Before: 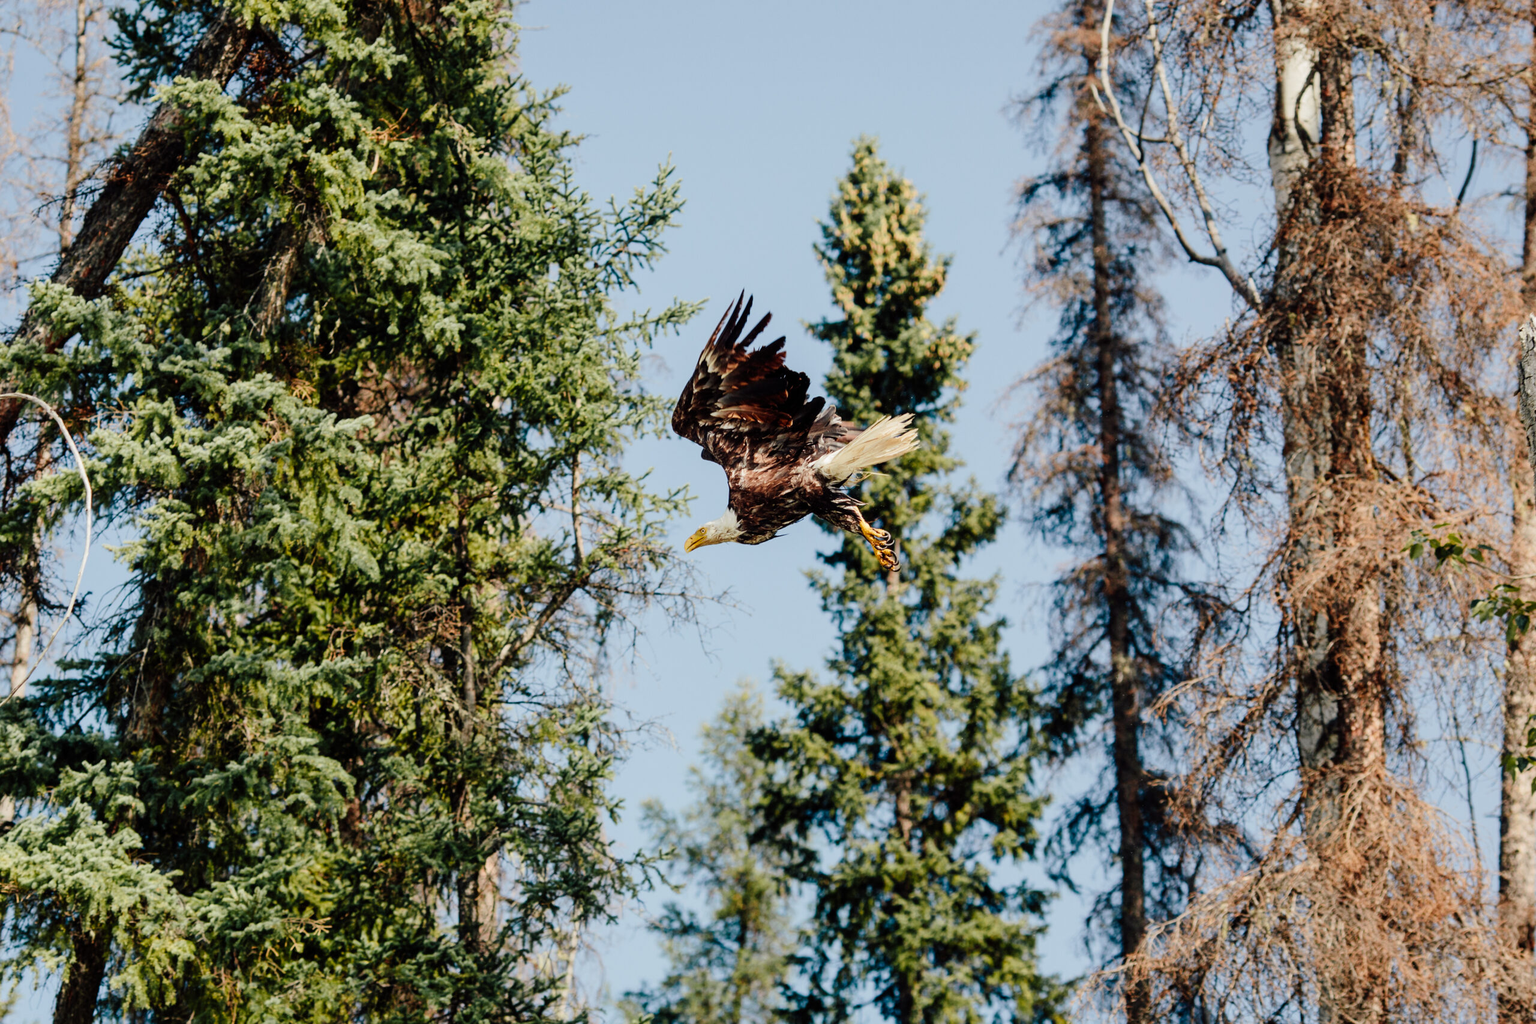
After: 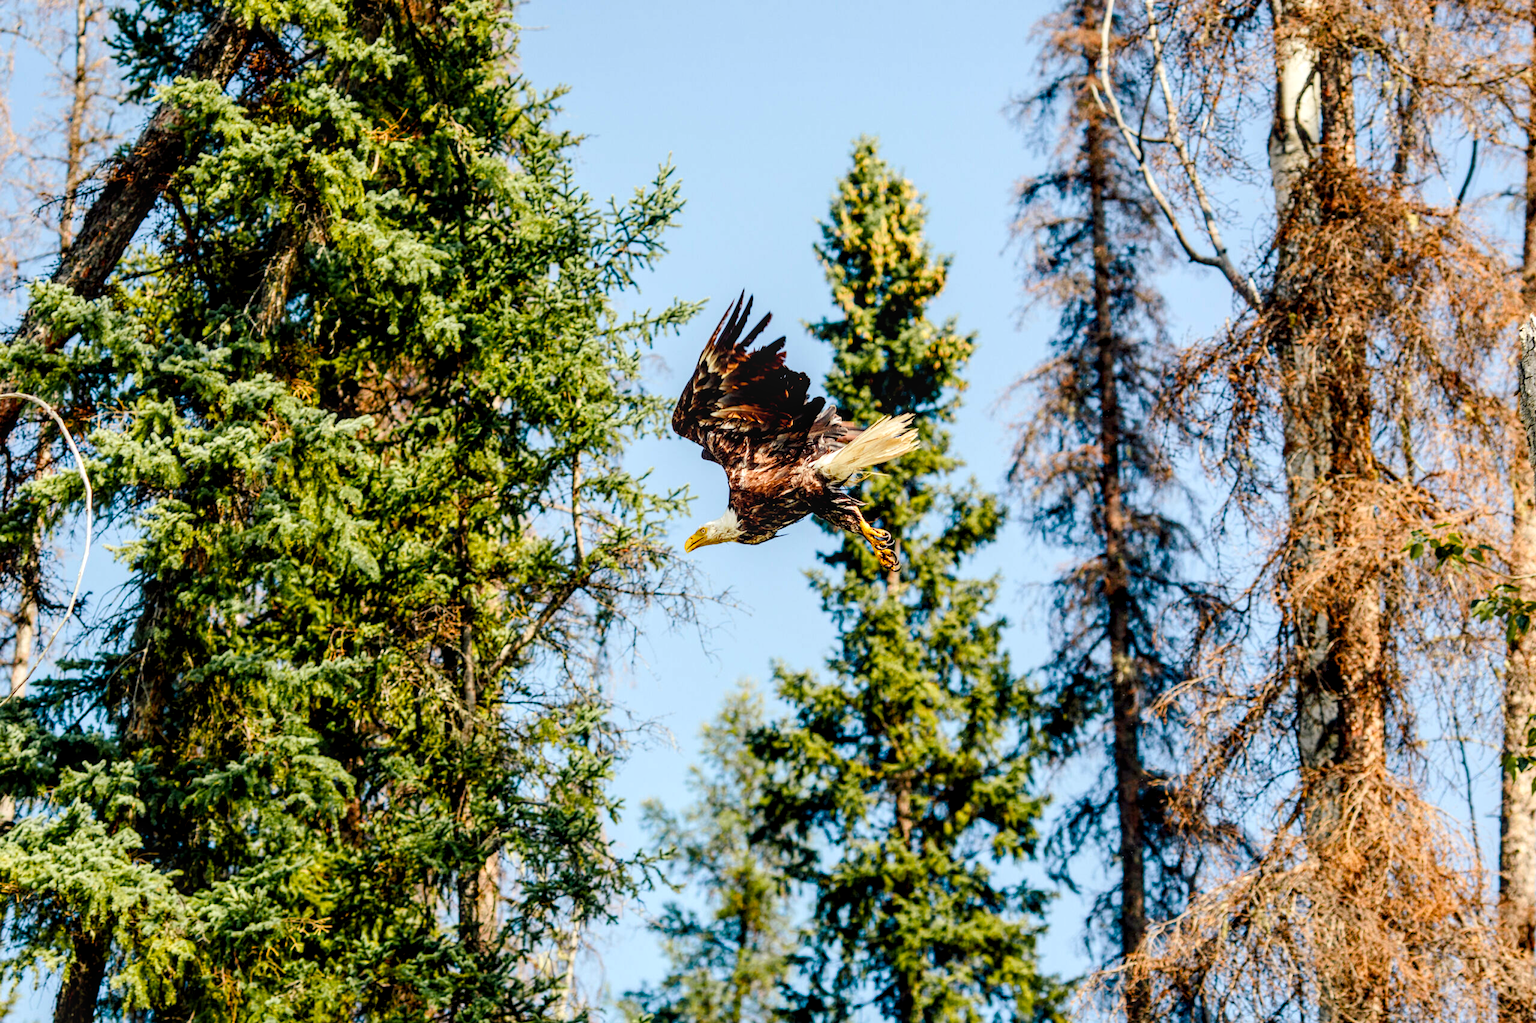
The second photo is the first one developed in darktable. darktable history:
exposure: black level correction 0.003, exposure 0.383 EV, compensate highlight preservation false
color balance rgb: perceptual saturation grading › global saturation 30%, global vibrance 20%
local contrast: on, module defaults
